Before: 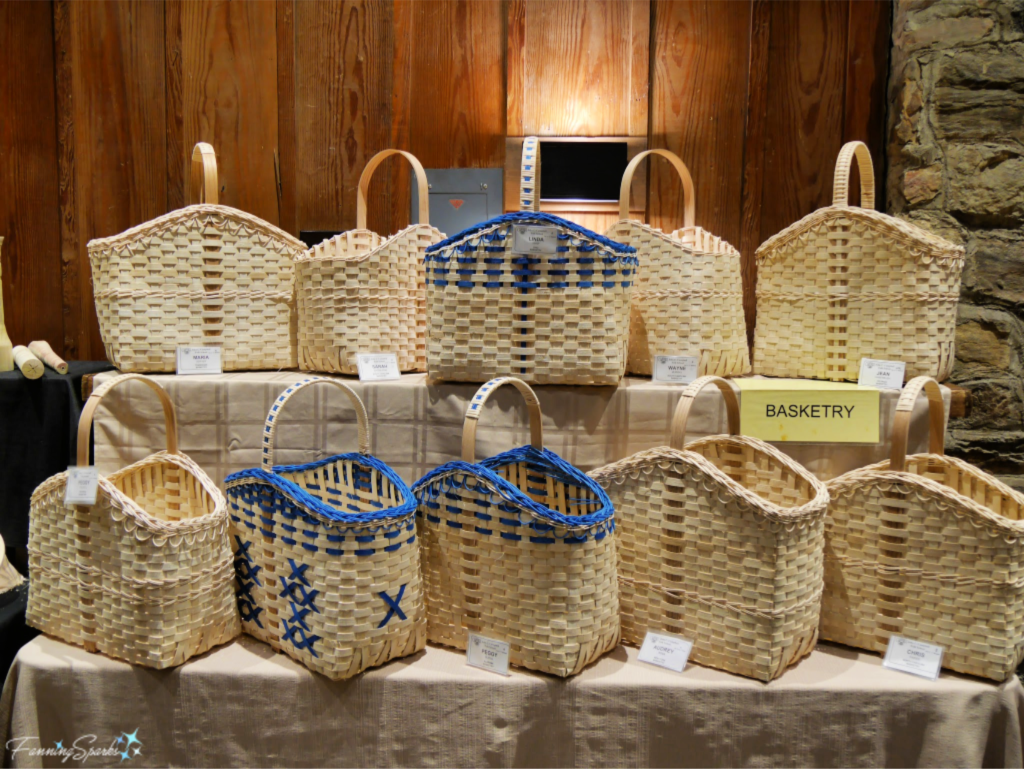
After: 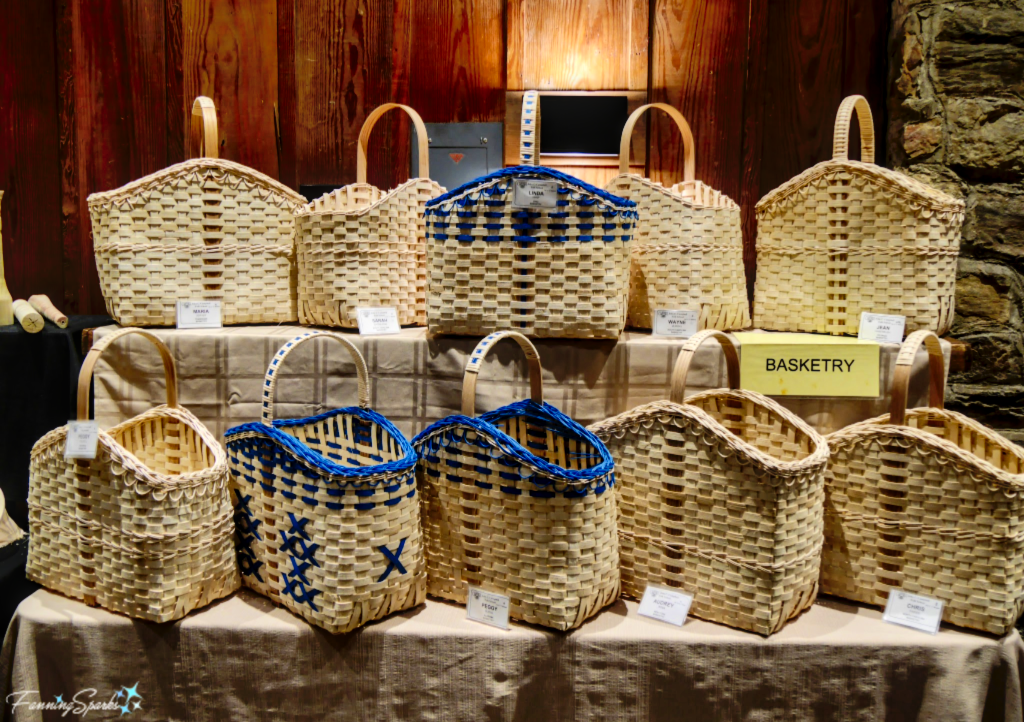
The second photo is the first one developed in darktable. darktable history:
contrast brightness saturation: contrast 0.29
shadows and highlights: on, module defaults
crop and rotate: top 6.074%
local contrast: on, module defaults
tone curve: curves: ch0 [(0, 0) (0.003, 0.001) (0.011, 0.004) (0.025, 0.011) (0.044, 0.021) (0.069, 0.028) (0.1, 0.036) (0.136, 0.051) (0.177, 0.085) (0.224, 0.127) (0.277, 0.193) (0.335, 0.266) (0.399, 0.338) (0.468, 0.419) (0.543, 0.504) (0.623, 0.593) (0.709, 0.689) (0.801, 0.784) (0.898, 0.888) (1, 1)], preserve colors none
